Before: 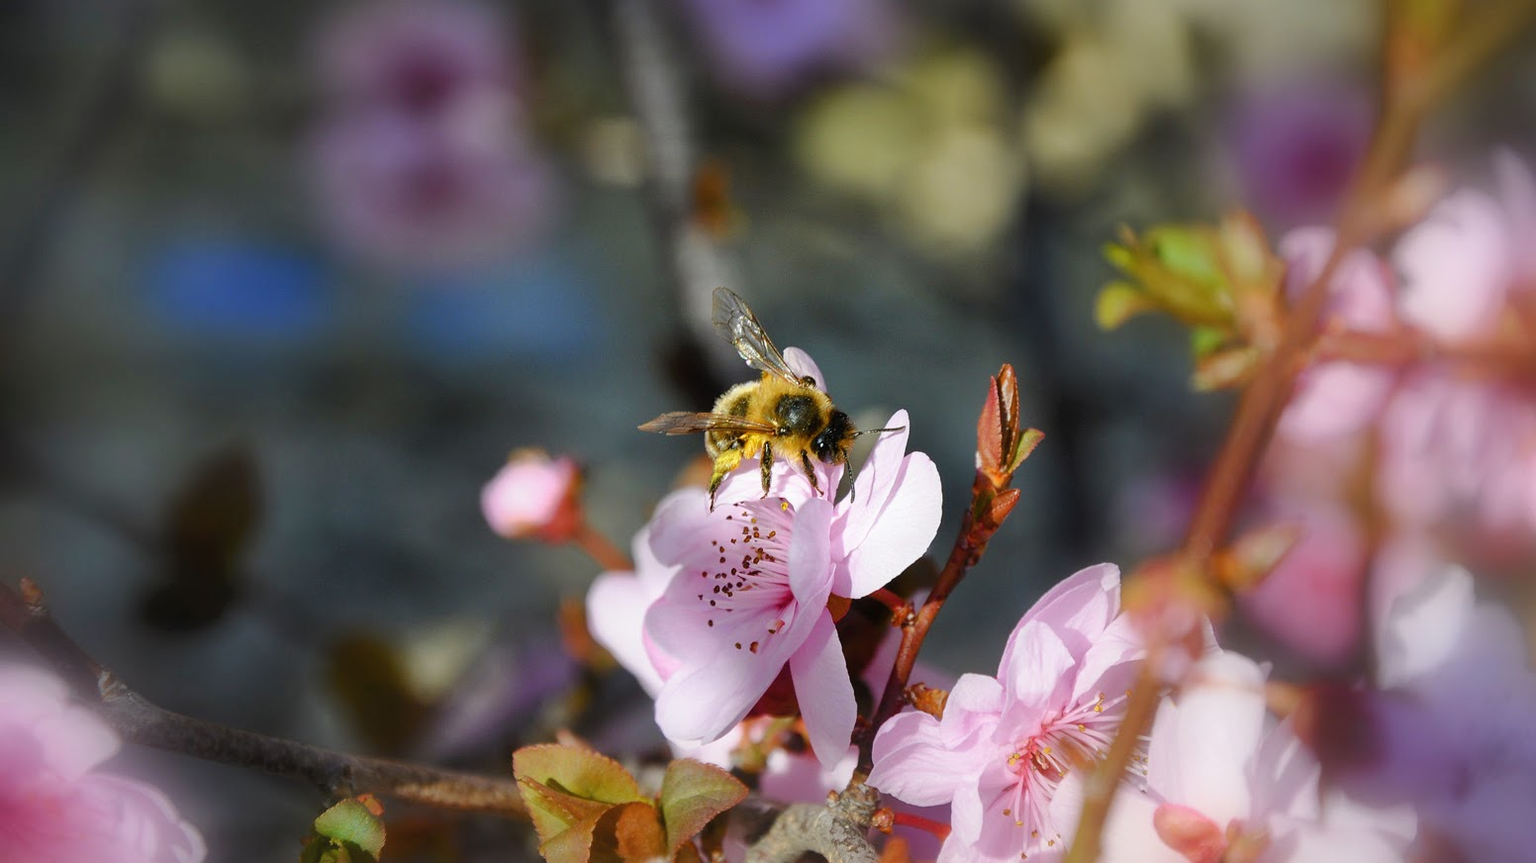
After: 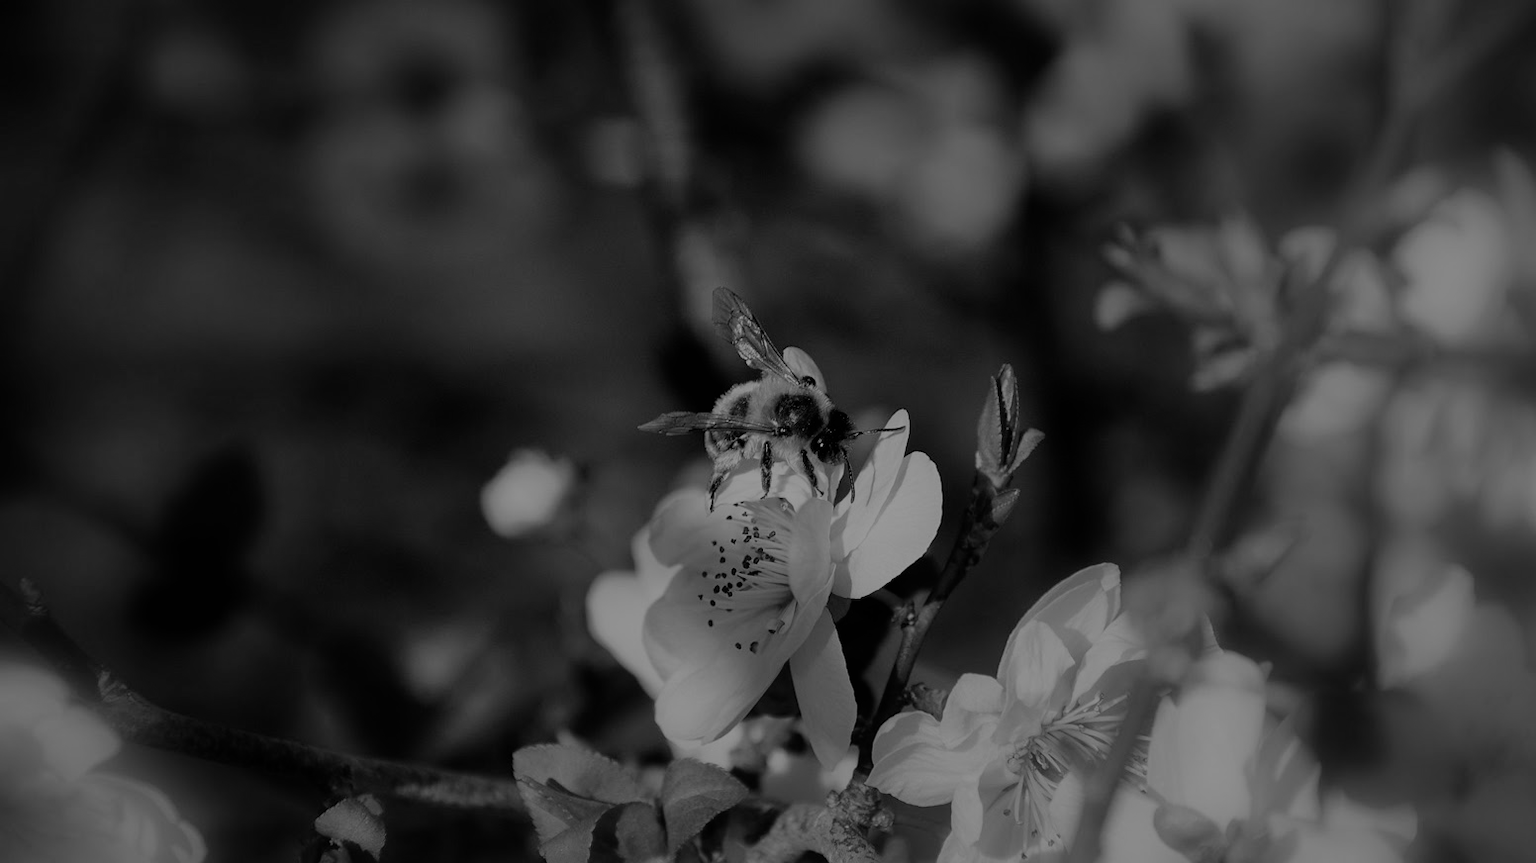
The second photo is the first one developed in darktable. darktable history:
monochrome: a 16.06, b 15.48, size 1
filmic rgb: black relative exposure -7.65 EV, white relative exposure 4.56 EV, hardness 3.61, color science v6 (2022)
exposure: exposure -1.468 EV, compensate highlight preservation false
